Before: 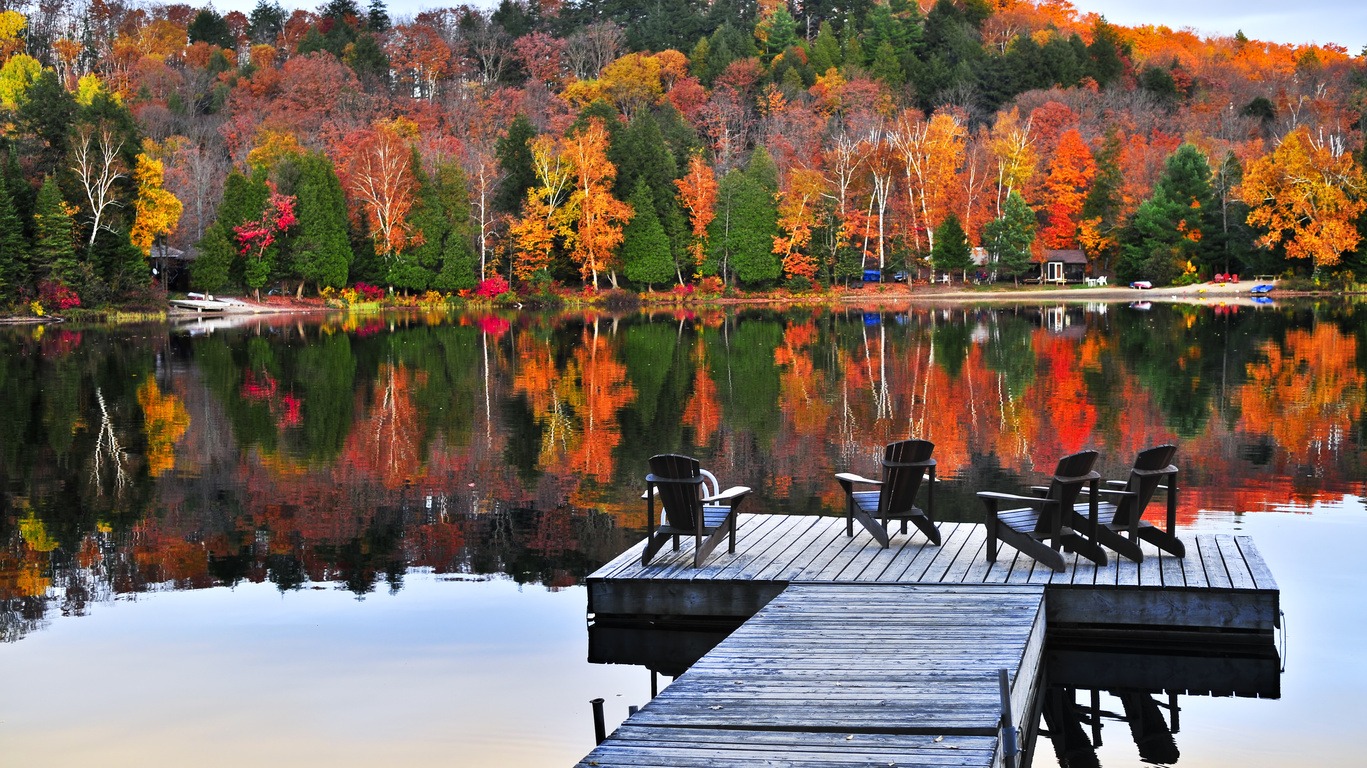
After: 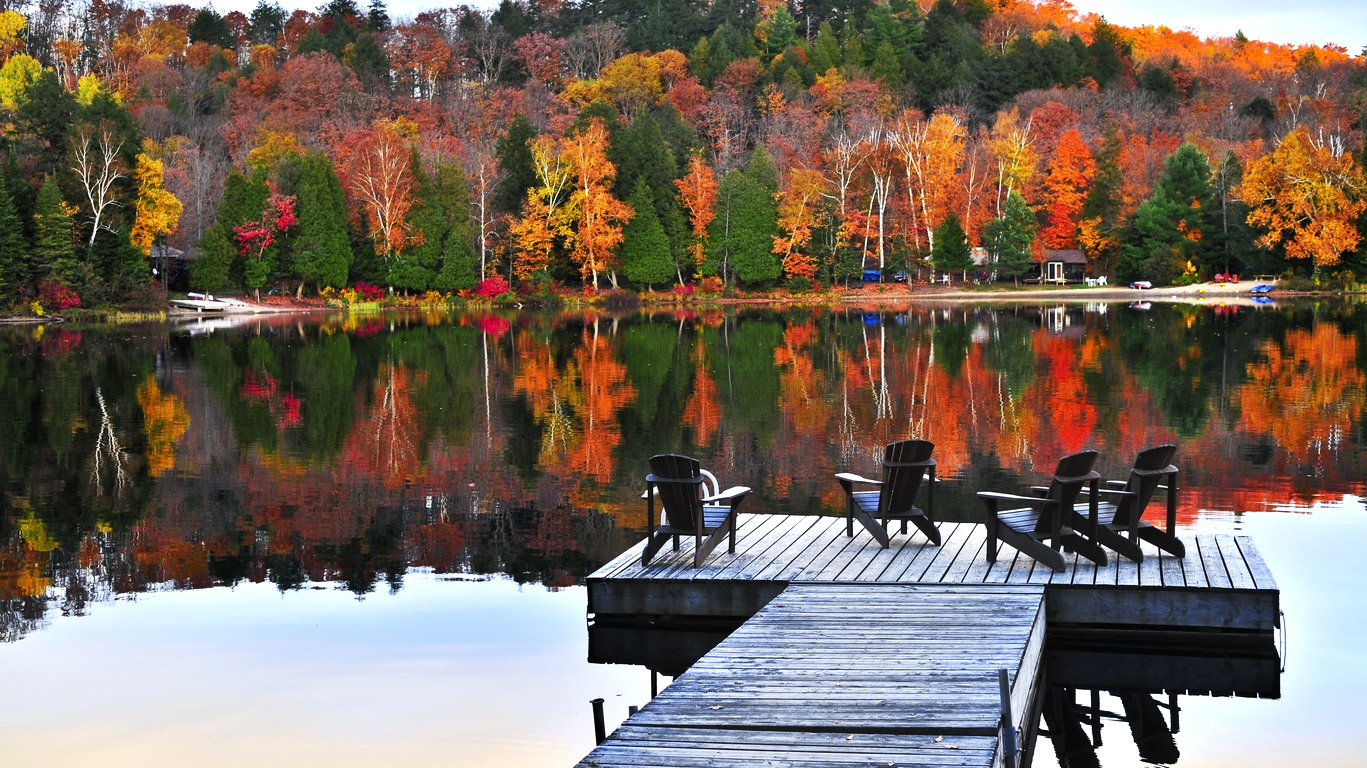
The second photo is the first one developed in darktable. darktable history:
tone equalizer: -8 EV -0.001 EV, -7 EV 0.003 EV, -6 EV -0.004 EV, -5 EV -0.011 EV, -4 EV -0.071 EV, -3 EV -0.206 EV, -2 EV -0.266 EV, -1 EV 0.094 EV, +0 EV 0.307 EV
